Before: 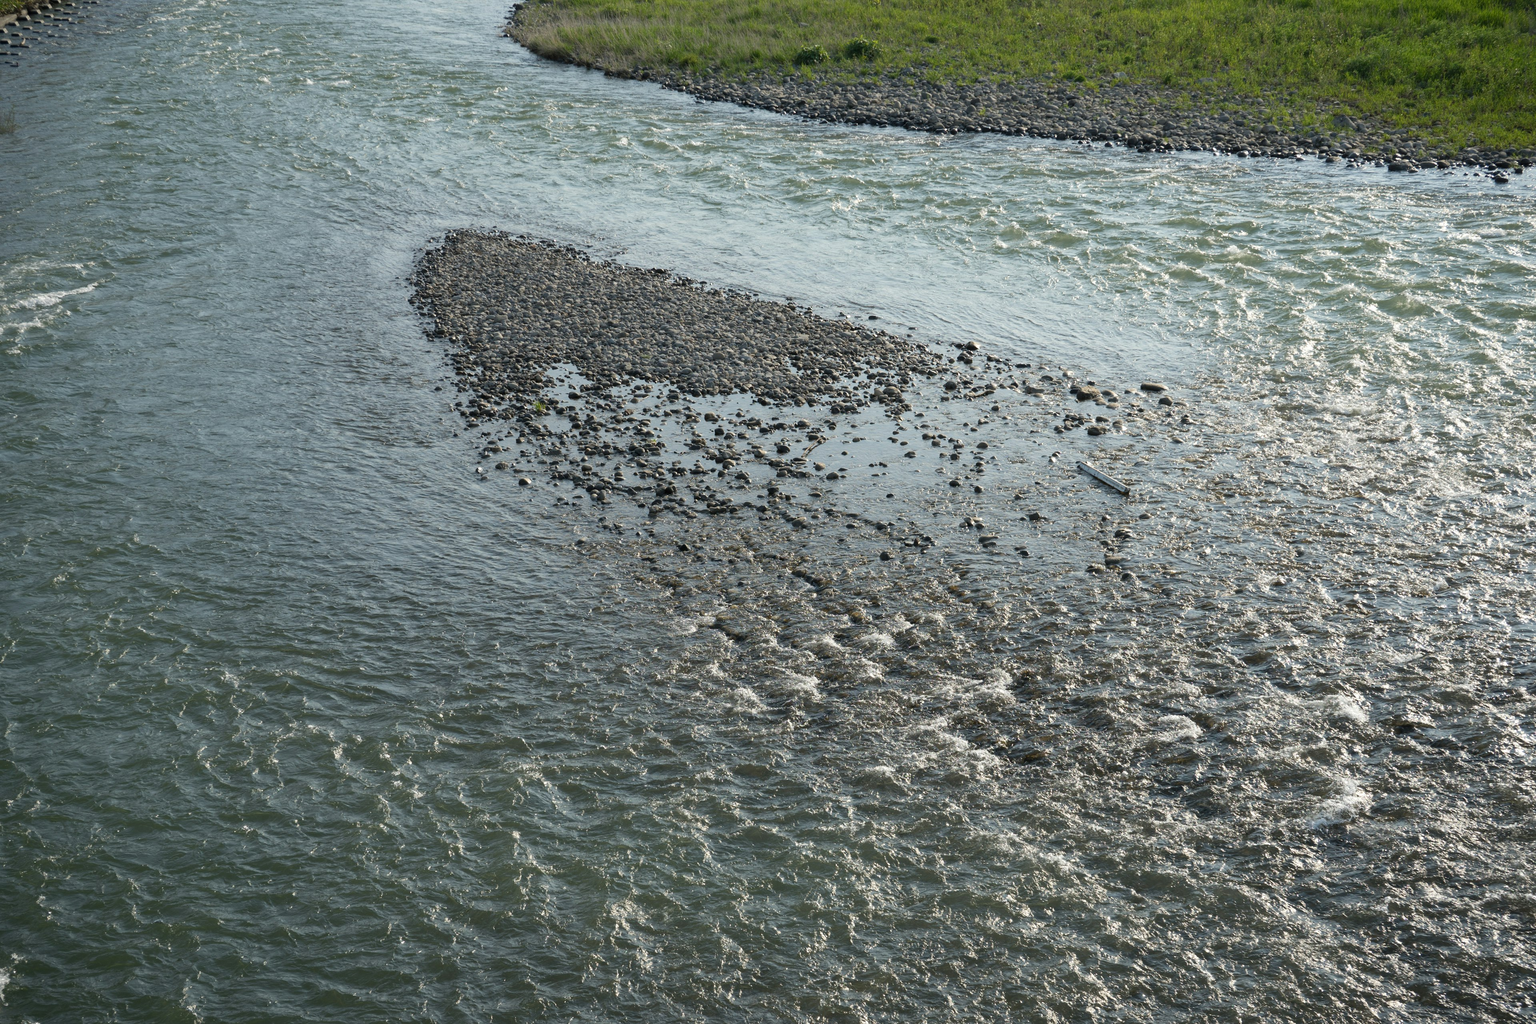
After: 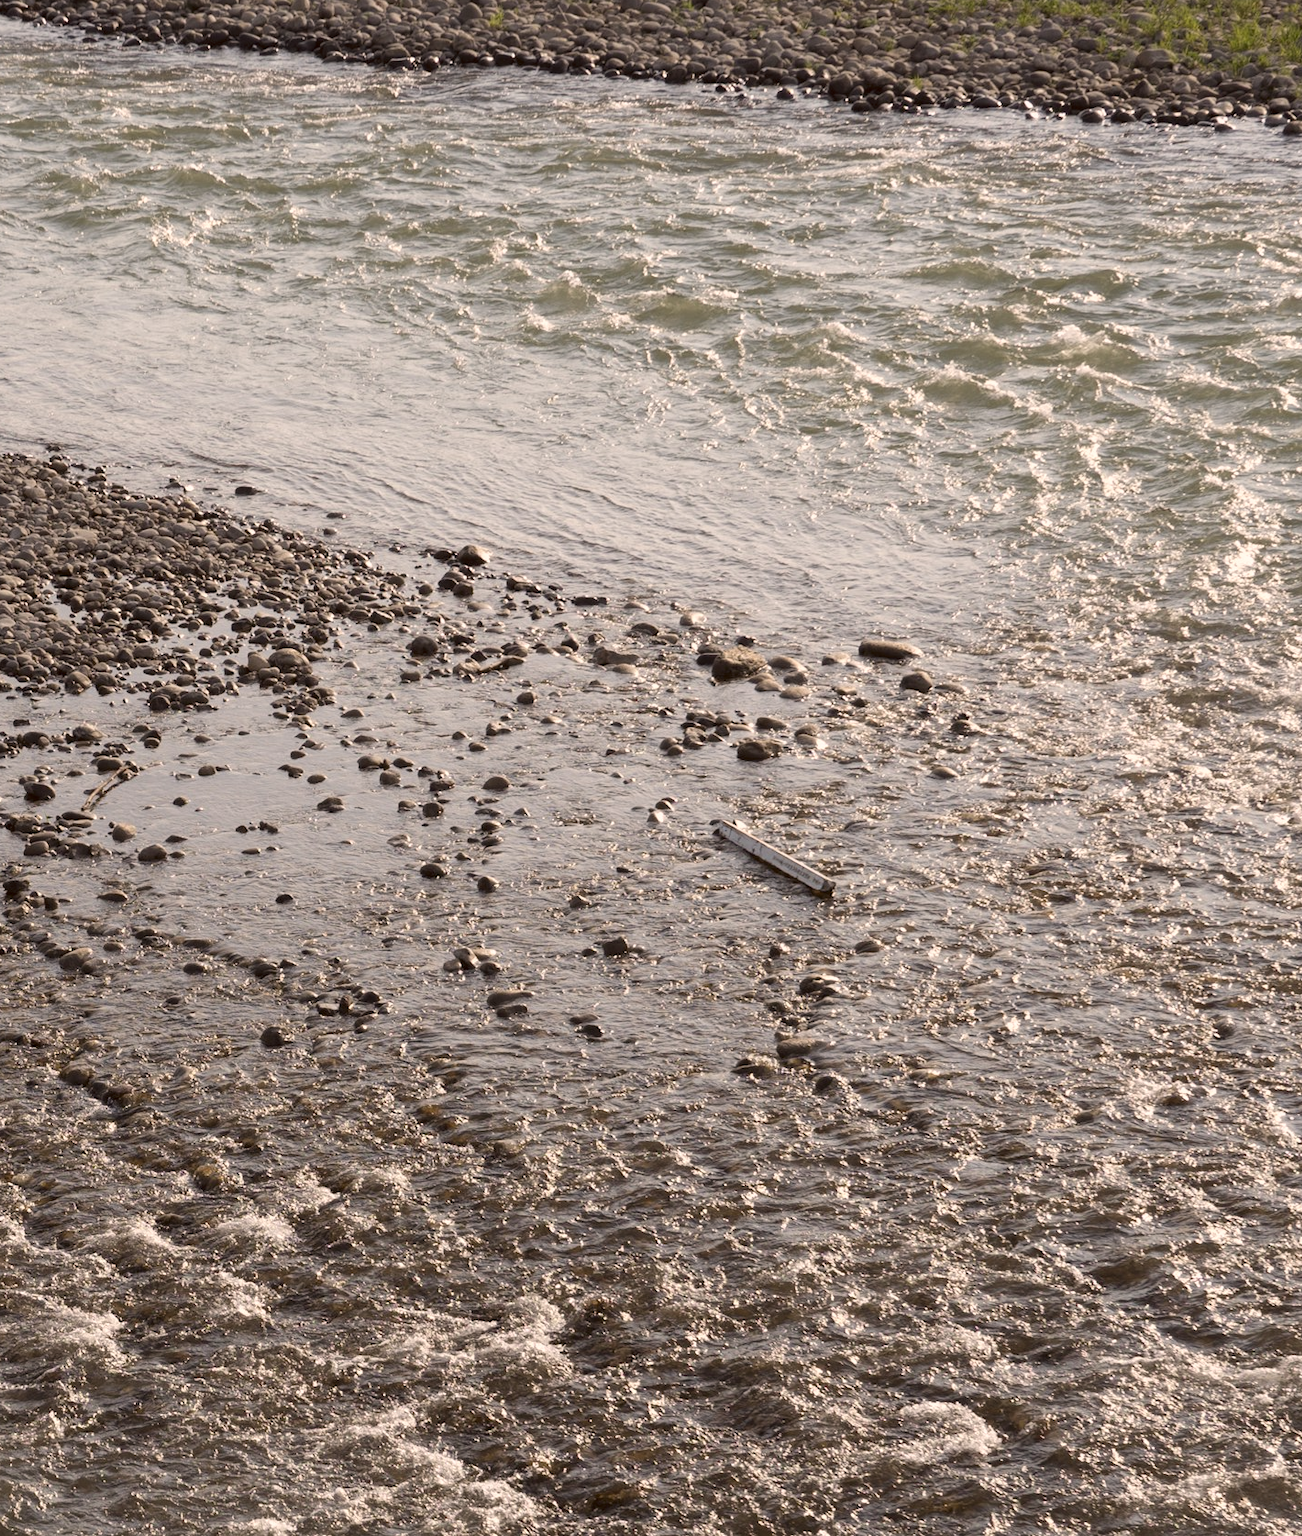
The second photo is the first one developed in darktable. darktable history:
color correction: highlights a* 10.21, highlights b* 9.78, shadows a* 8.4, shadows b* 7.95, saturation 0.799
crop and rotate: left 49.895%, top 10.132%, right 13.113%, bottom 24.415%
